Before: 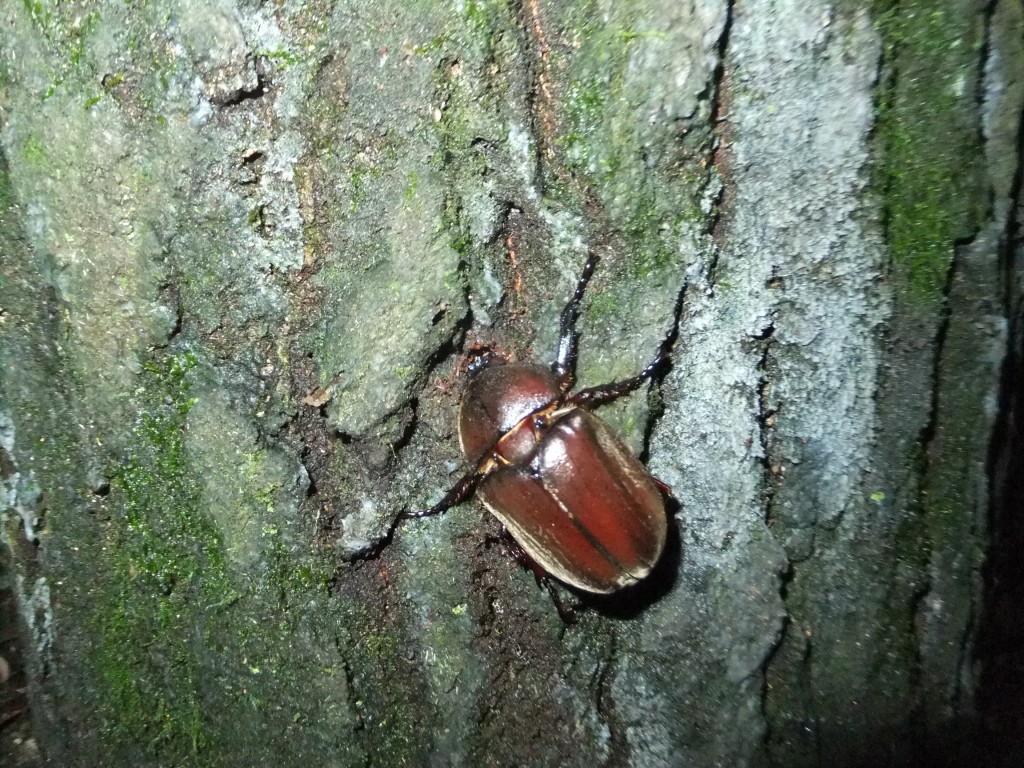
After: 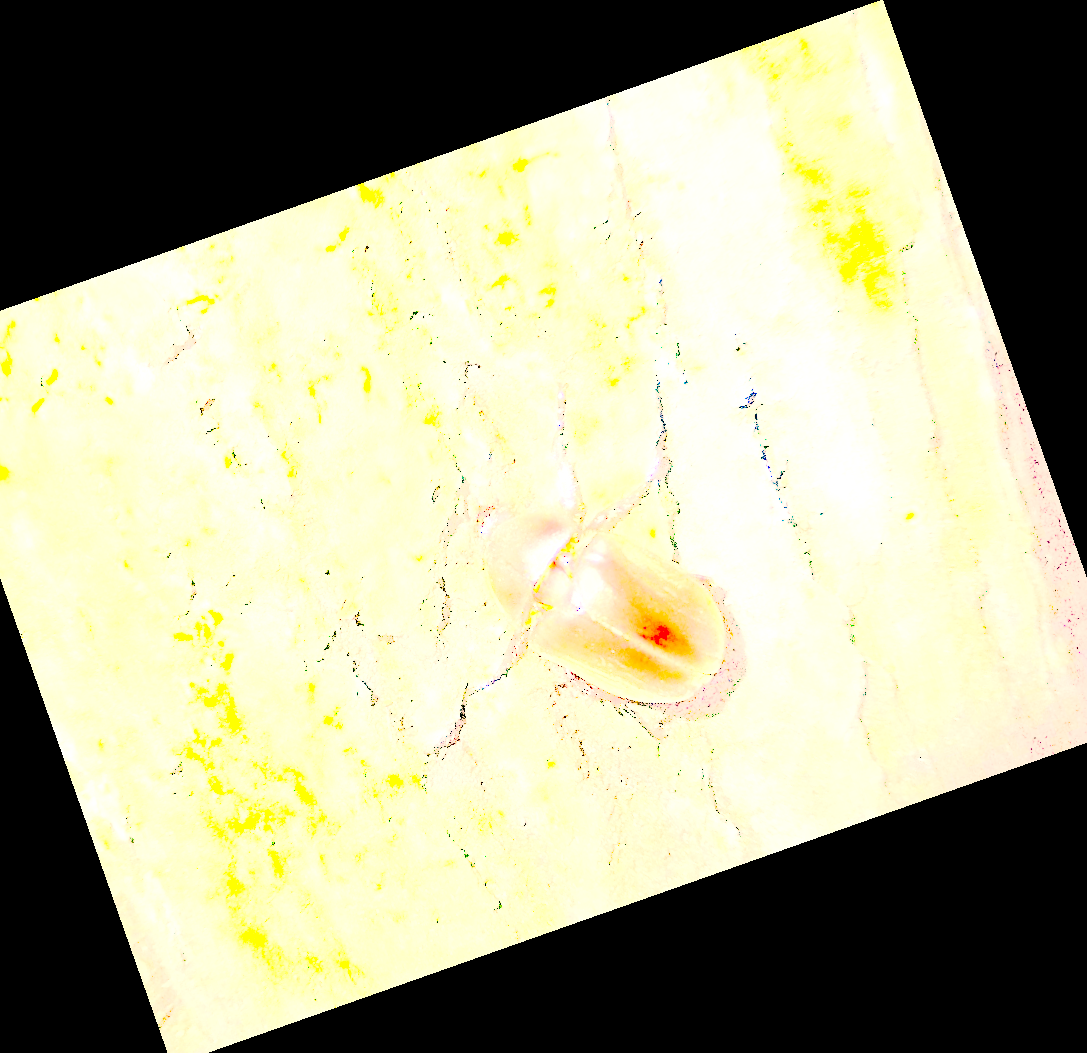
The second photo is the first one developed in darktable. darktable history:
contrast brightness saturation: contrast 0.39, brightness 0.53
crop and rotate: angle 19.43°, left 6.812%, right 4.125%, bottom 1.087%
sharpen: radius 2.676, amount 0.669
white balance: red 0.986, blue 1.01
exposure: exposure 8 EV, compensate highlight preservation false
color correction: highlights a* 21.16, highlights b* 19.61
tone curve: curves: ch0 [(0, 0) (0.003, 0.004) (0.011, 0.015) (0.025, 0.034) (0.044, 0.061) (0.069, 0.095) (0.1, 0.137) (0.136, 0.187) (0.177, 0.244) (0.224, 0.308) (0.277, 0.415) (0.335, 0.532) (0.399, 0.642) (0.468, 0.747) (0.543, 0.829) (0.623, 0.886) (0.709, 0.924) (0.801, 0.951) (0.898, 0.975) (1, 1)], preserve colors none
grain: coarseness 11.82 ISO, strength 36.67%, mid-tones bias 74.17%
